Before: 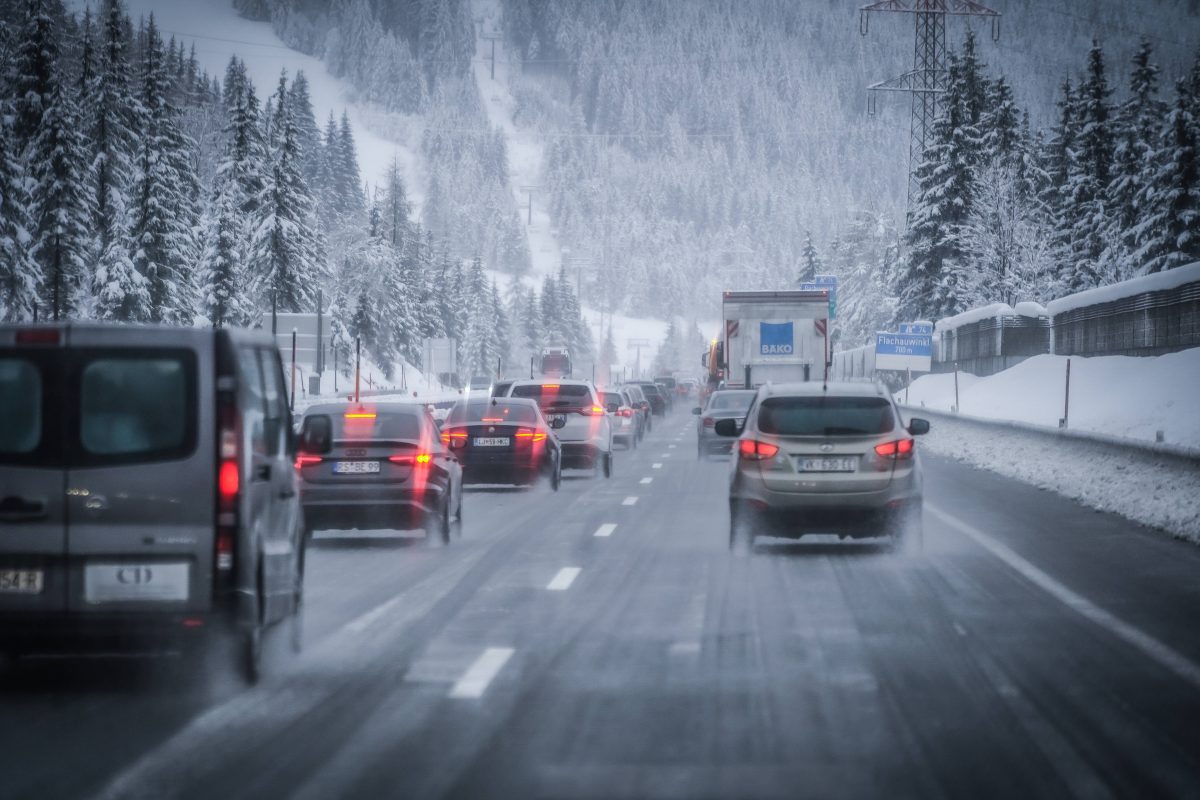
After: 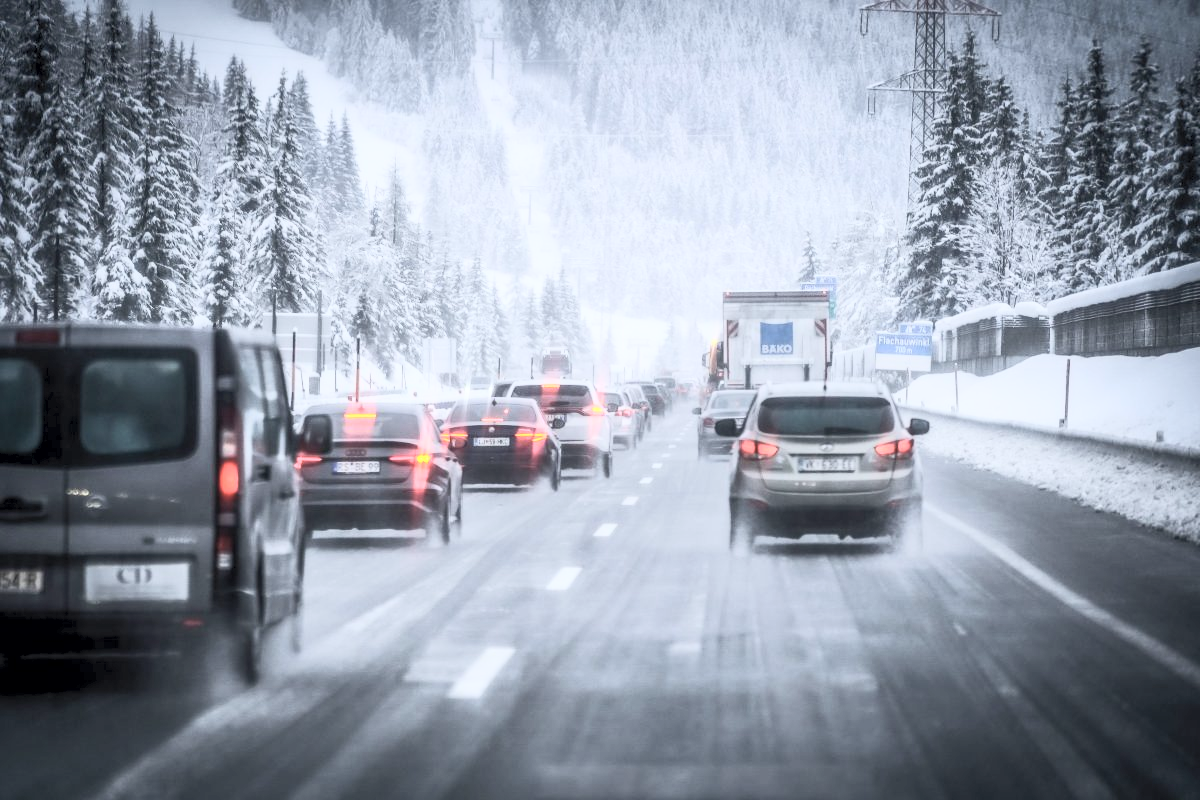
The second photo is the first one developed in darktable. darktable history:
contrast brightness saturation: contrast 0.43, brightness 0.56, saturation -0.19
exposure: black level correction 0.004, exposure 0.014 EV, compensate highlight preservation false
